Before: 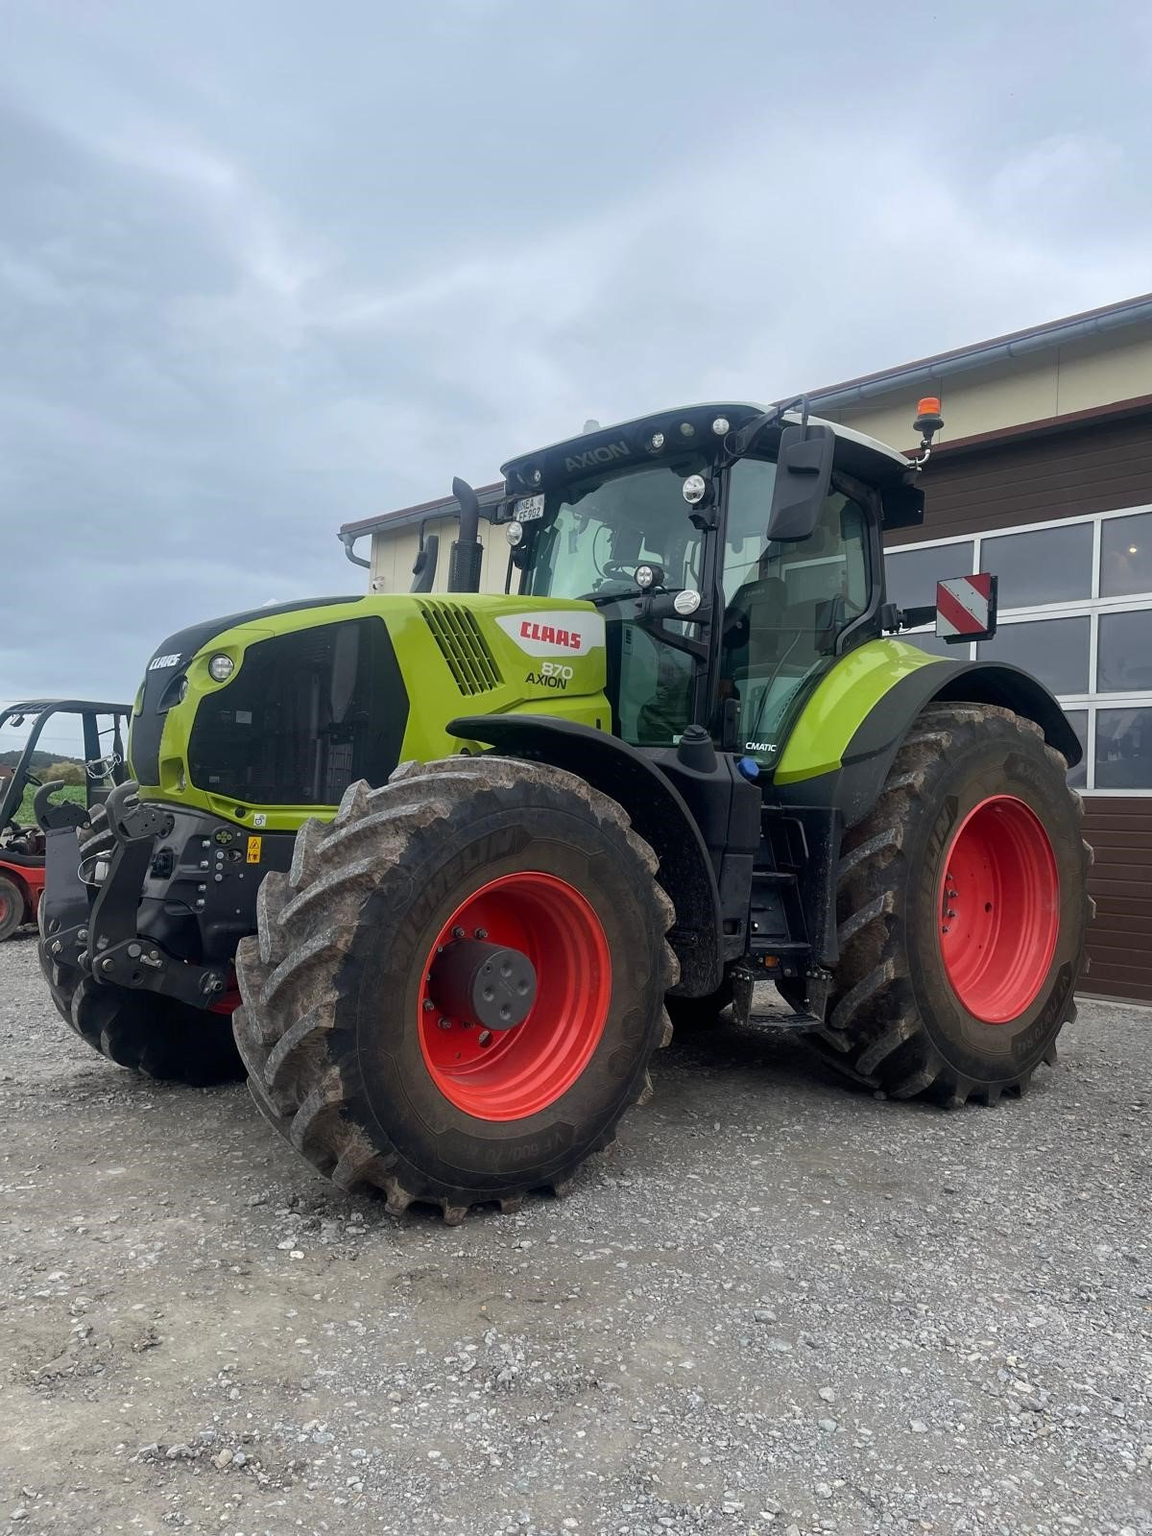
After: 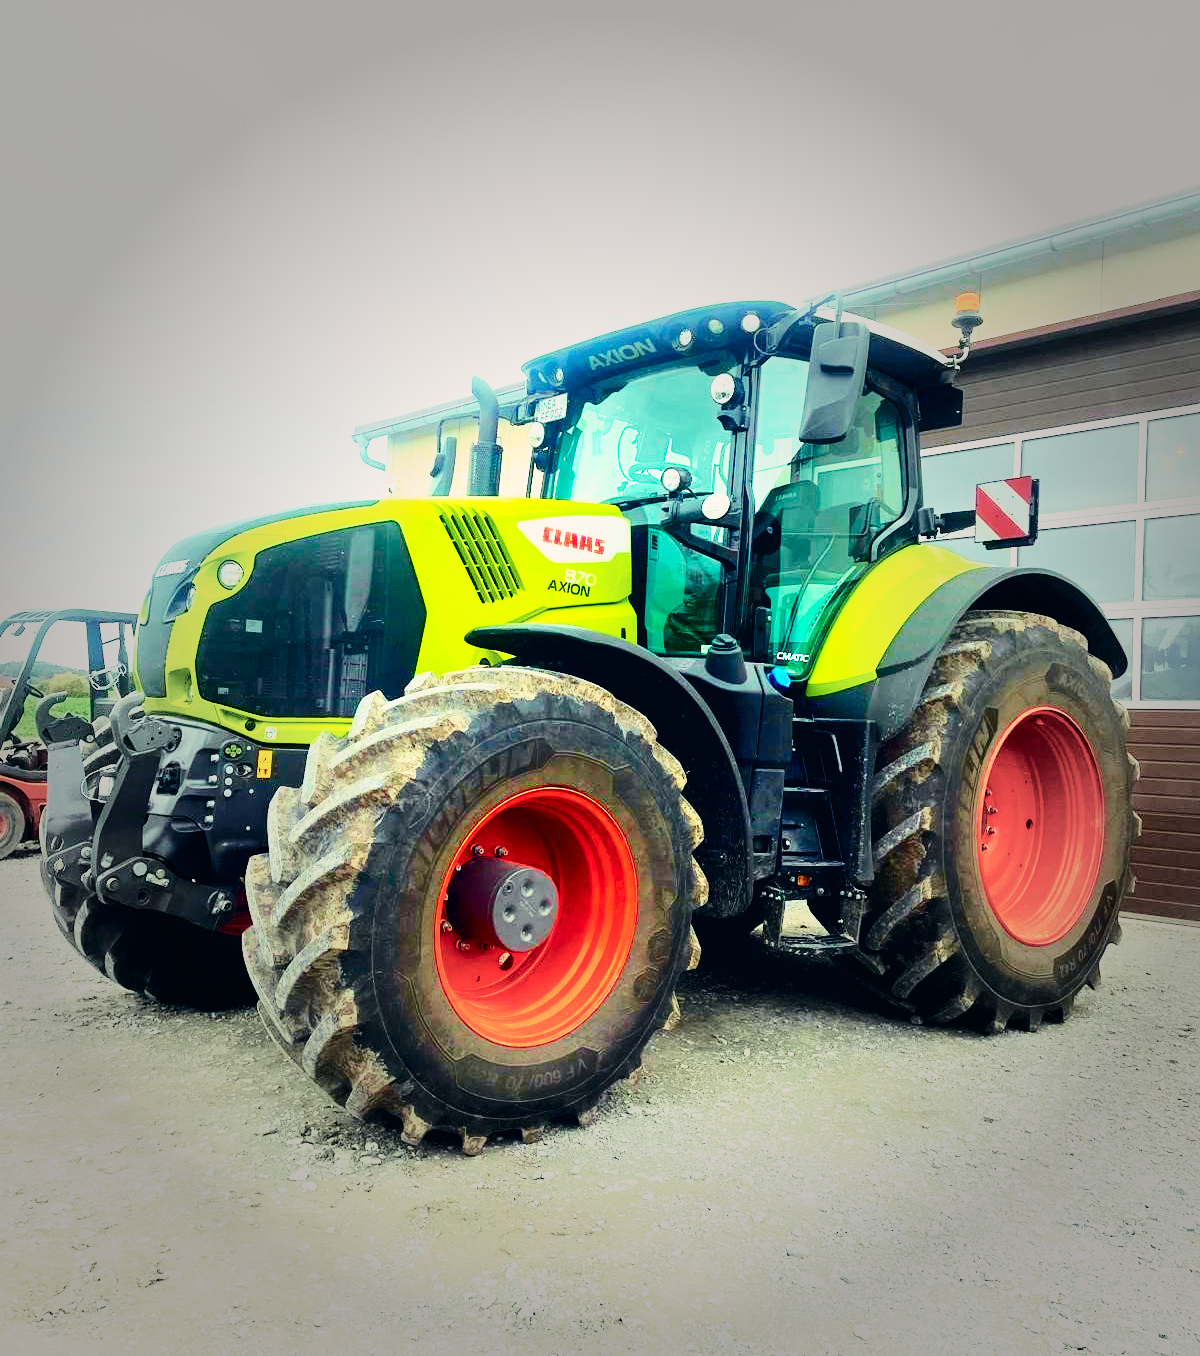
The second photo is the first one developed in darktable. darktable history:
color balance rgb: highlights gain › luminance 15.398%, highlights gain › chroma 6.964%, highlights gain › hue 126.06°, perceptual saturation grading › global saturation 99.462%, global vibrance 14.326%
contrast brightness saturation: contrast 0.11, saturation -0.177
base curve: curves: ch0 [(0, 0) (0.007, 0.004) (0.027, 0.03) (0.046, 0.07) (0.207, 0.54) (0.442, 0.872) (0.673, 0.972) (1, 1)], preserve colors none
exposure: exposure 0.717 EV, compensate highlight preservation false
crop: top 7.598%, bottom 7.608%
color correction: highlights a* 5.36, highlights b* 5.35, shadows a* -4.11, shadows b* -5.04
tone curve: curves: ch0 [(0, 0) (0.035, 0.017) (0.131, 0.108) (0.279, 0.279) (0.476, 0.554) (0.617, 0.693) (0.704, 0.77) (0.801, 0.854) (0.895, 0.927) (1, 0.976)]; ch1 [(0, 0) (0.318, 0.278) (0.444, 0.427) (0.493, 0.488) (0.504, 0.497) (0.537, 0.538) (0.594, 0.616) (0.746, 0.764) (1, 1)]; ch2 [(0, 0) (0.316, 0.292) (0.381, 0.37) (0.423, 0.448) (0.476, 0.482) (0.502, 0.495) (0.529, 0.547) (0.583, 0.608) (0.639, 0.657) (0.7, 0.7) (0.861, 0.808) (1, 0.951)], color space Lab, independent channels, preserve colors none
vignetting: fall-off start 33.8%, fall-off radius 64.33%, brightness -0.575, width/height ratio 0.953
